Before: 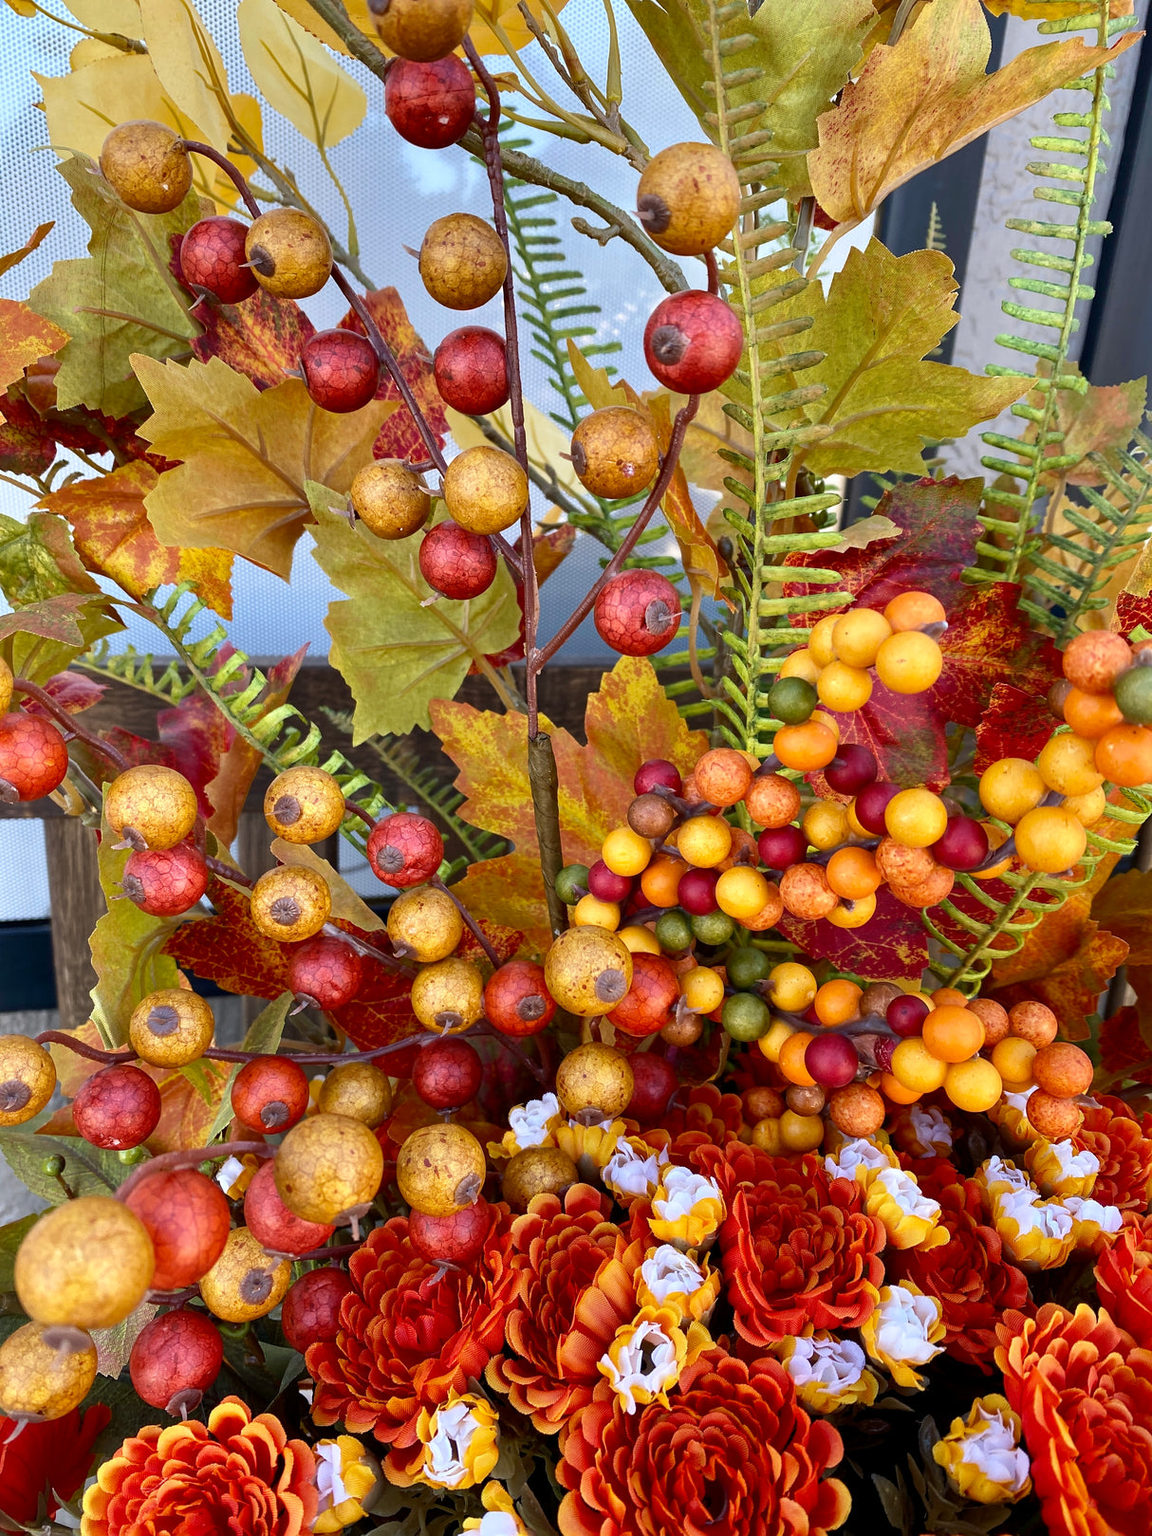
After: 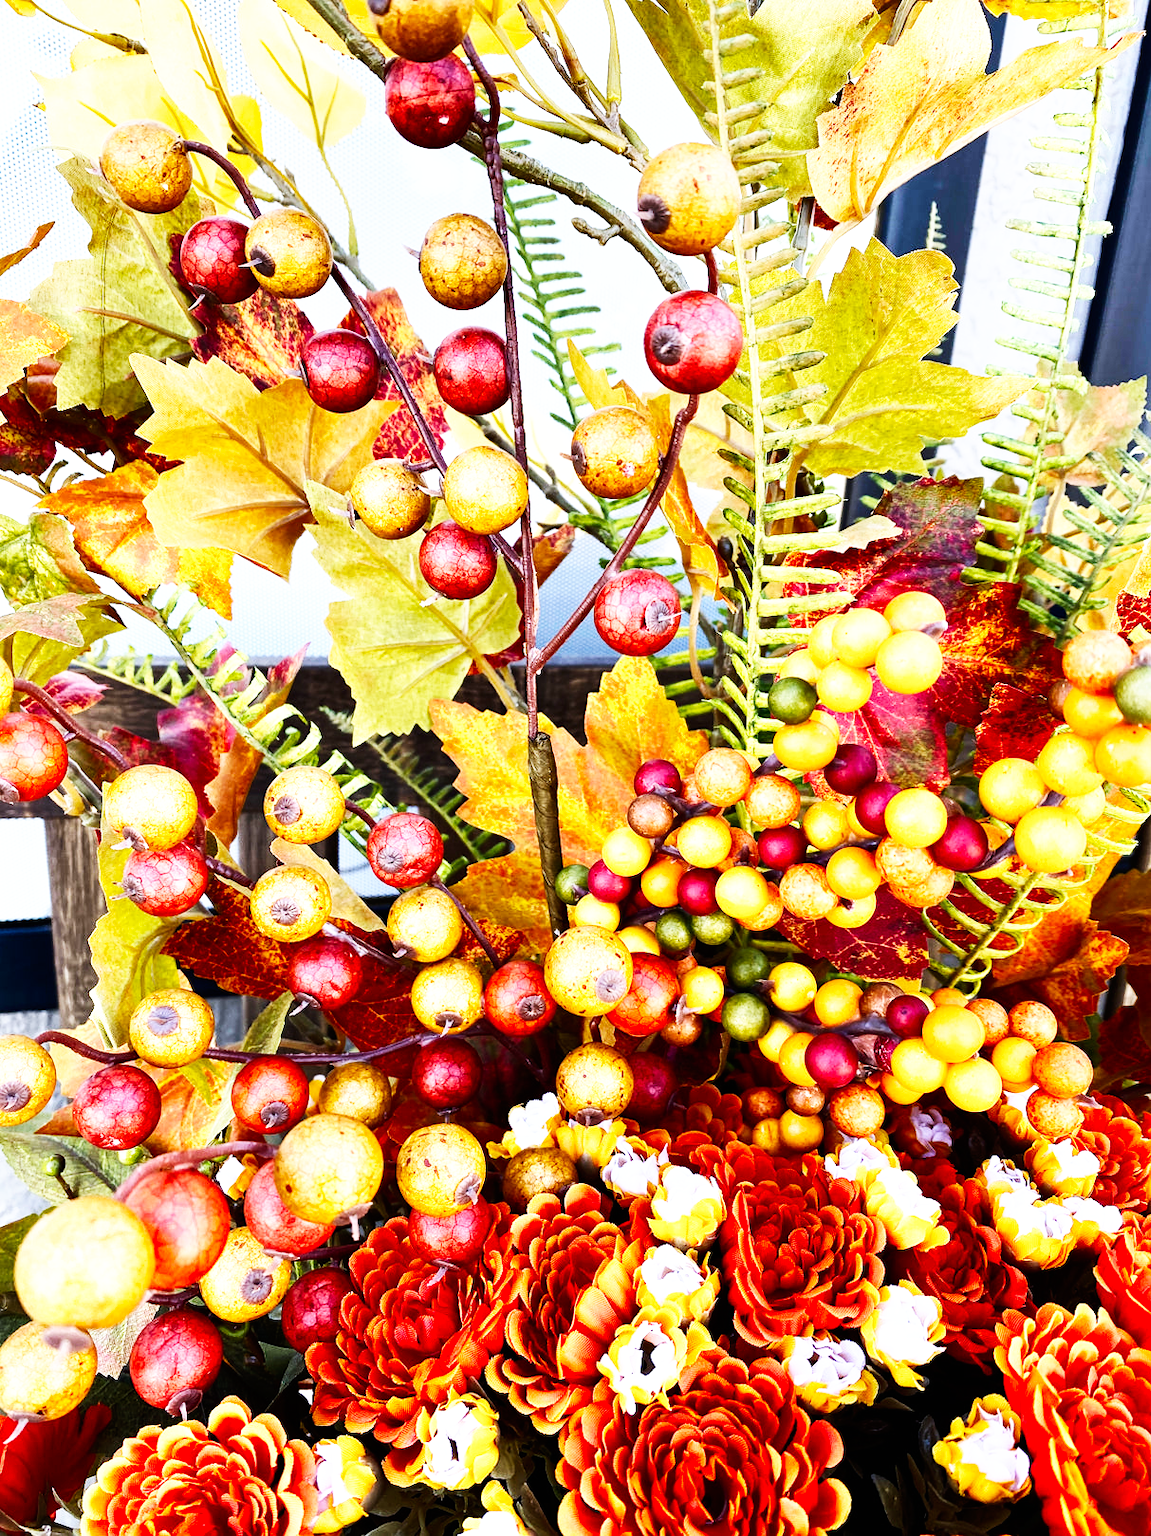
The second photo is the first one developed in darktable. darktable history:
base curve: curves: ch0 [(0, 0) (0.007, 0.004) (0.027, 0.03) (0.046, 0.07) (0.207, 0.54) (0.442, 0.872) (0.673, 0.972) (1, 1)], preserve colors none
white balance: red 0.954, blue 1.079
tone equalizer: -8 EV -0.75 EV, -7 EV -0.7 EV, -6 EV -0.6 EV, -5 EV -0.4 EV, -3 EV 0.4 EV, -2 EV 0.6 EV, -1 EV 0.7 EV, +0 EV 0.75 EV, edges refinement/feathering 500, mask exposure compensation -1.57 EV, preserve details no
